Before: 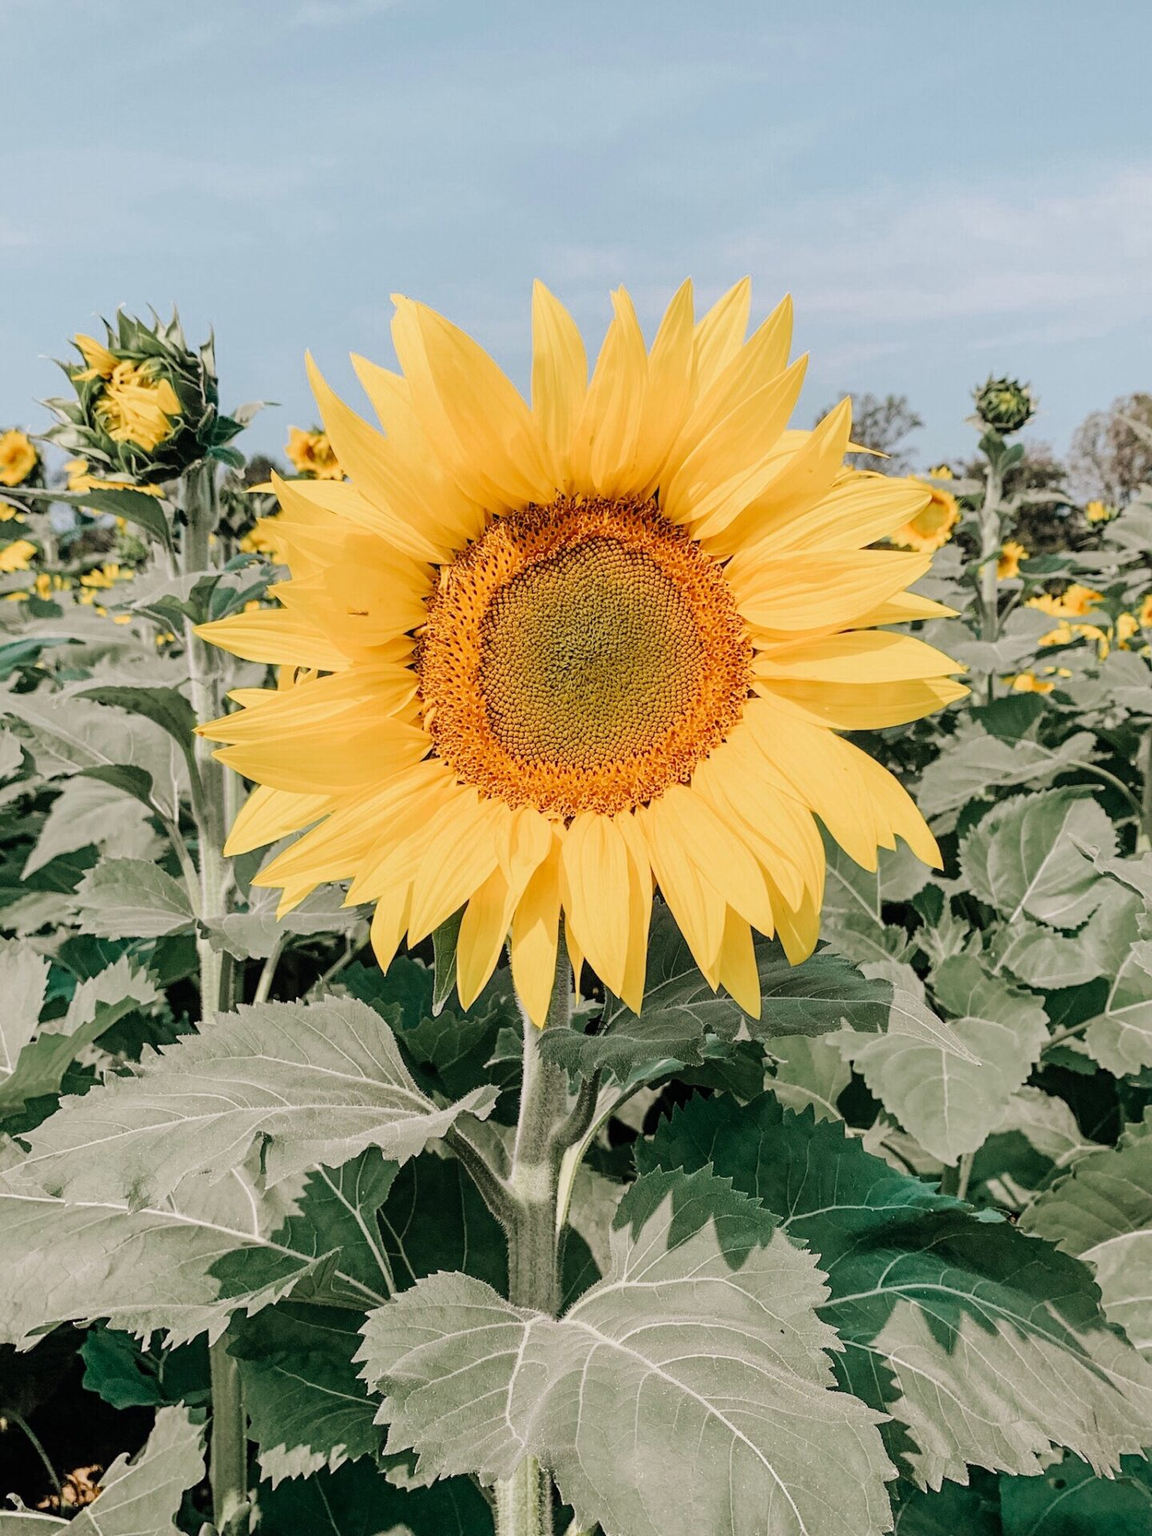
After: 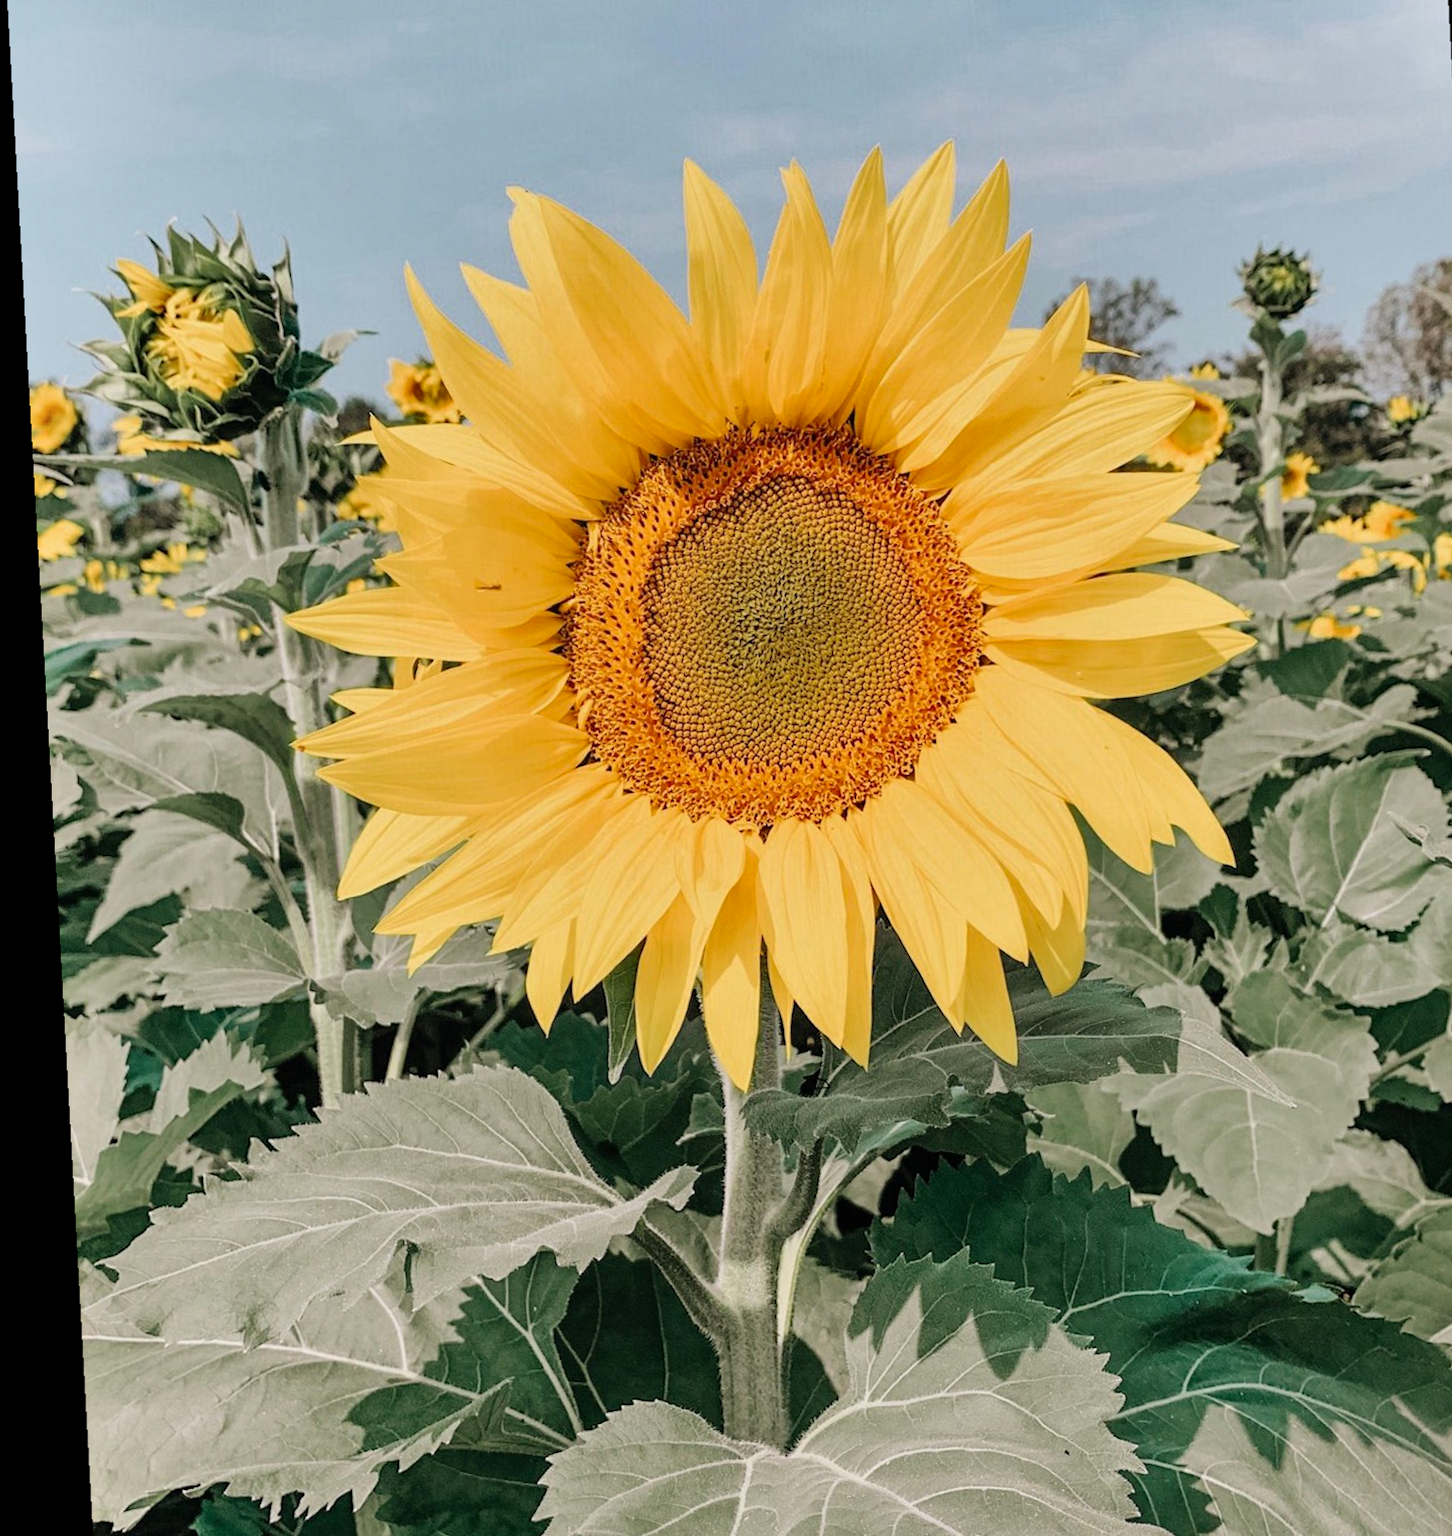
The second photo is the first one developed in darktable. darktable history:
tone equalizer: on, module defaults
crop and rotate: angle 0.03°, top 11.643%, right 5.651%, bottom 11.189%
shadows and highlights: low approximation 0.01, soften with gaussian
rotate and perspective: rotation -3.18°, automatic cropping off
